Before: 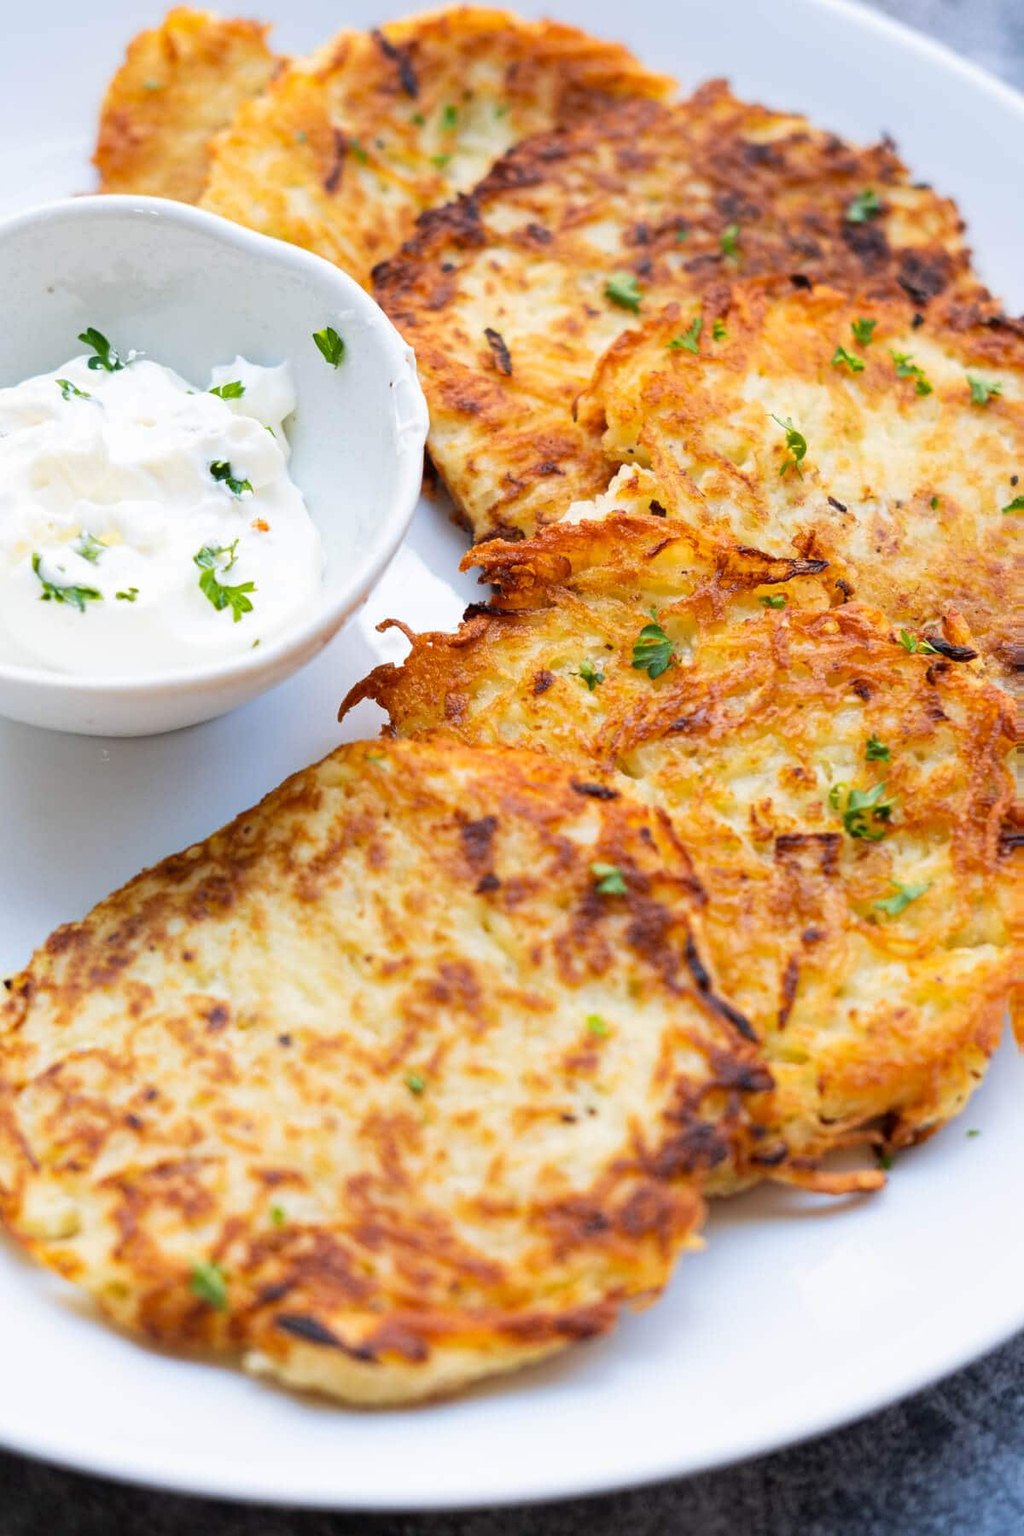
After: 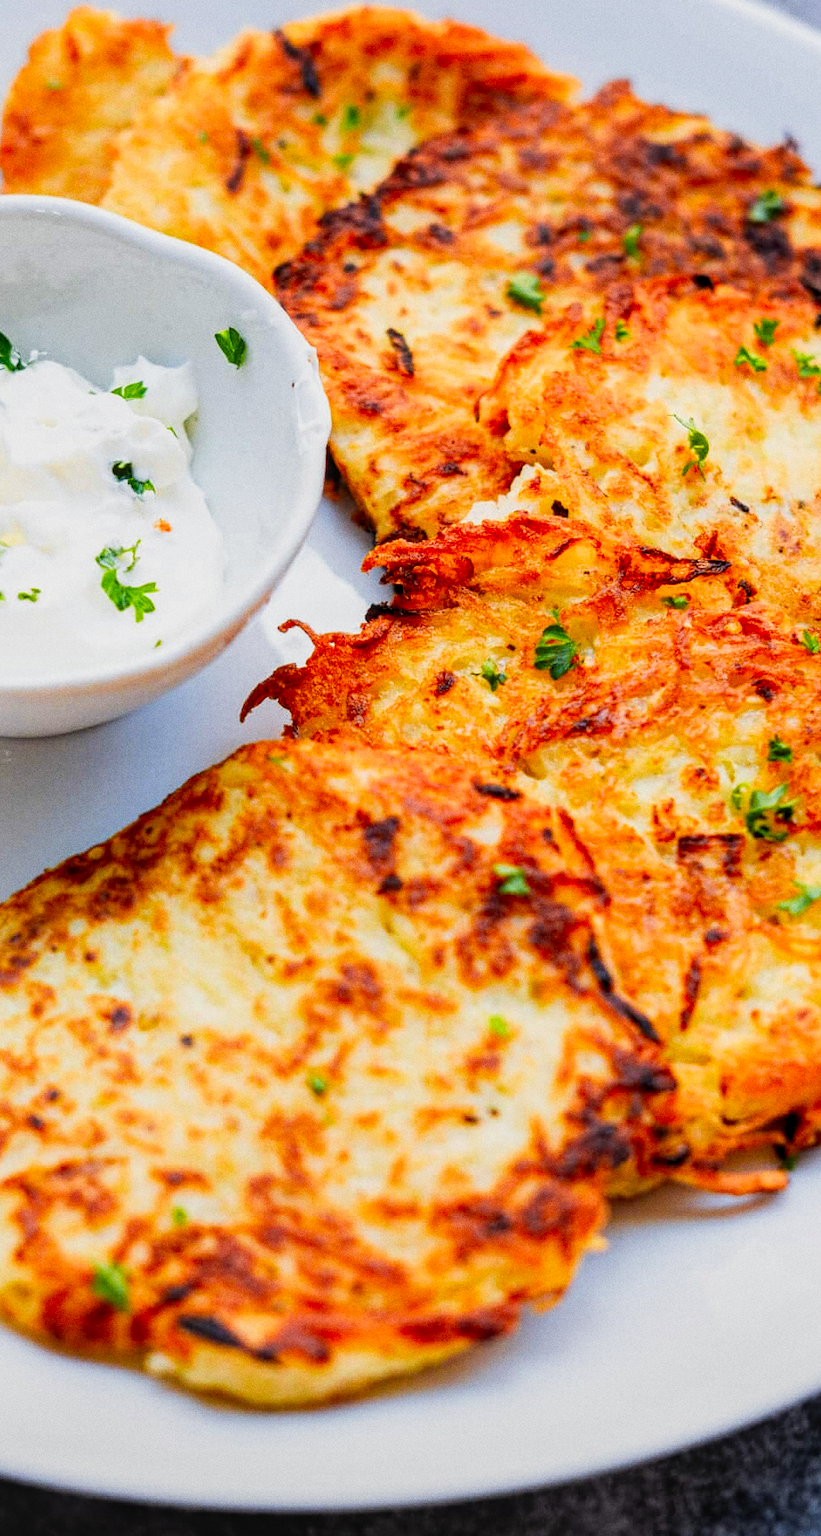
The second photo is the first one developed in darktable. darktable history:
color zones: curves: ch0 [(0.224, 0.526) (0.75, 0.5)]; ch1 [(0.055, 0.526) (0.224, 0.761) (0.377, 0.526) (0.75, 0.5)]
local contrast: on, module defaults
filmic rgb: middle gray luminance 21.73%, black relative exposure -14 EV, white relative exposure 2.96 EV, threshold 6 EV, target black luminance 0%, hardness 8.81, latitude 59.69%, contrast 1.208, highlights saturation mix 5%, shadows ↔ highlights balance 41.6%, add noise in highlights 0, color science v3 (2019), use custom middle-gray values true, iterations of high-quality reconstruction 0, contrast in highlights soft, enable highlight reconstruction true
grain: coarseness 3.21 ISO
crop and rotate: left 9.597%, right 10.195%
color correction: saturation 1.32
